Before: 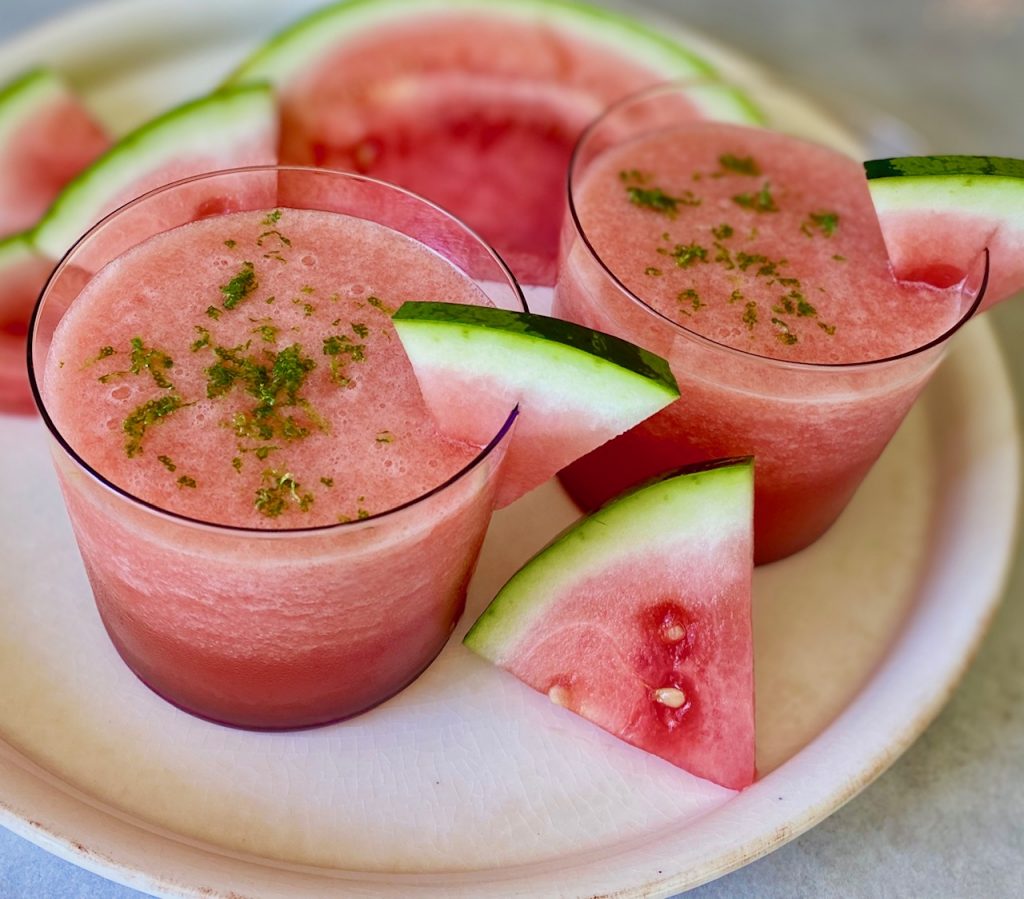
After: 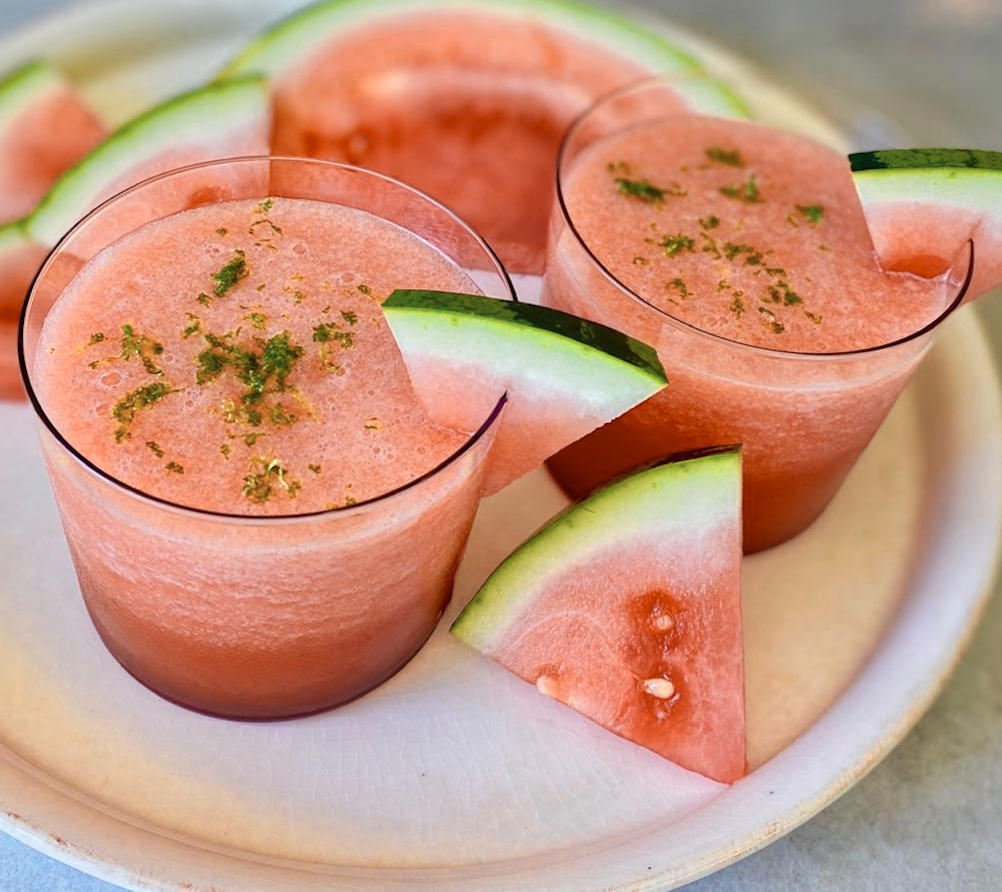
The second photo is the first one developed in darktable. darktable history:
rotate and perspective: rotation 0.226°, lens shift (vertical) -0.042, crop left 0.023, crop right 0.982, crop top 0.006, crop bottom 0.994
color zones: curves: ch0 [(0.018, 0.548) (0.197, 0.654) (0.425, 0.447) (0.605, 0.658) (0.732, 0.579)]; ch1 [(0.105, 0.531) (0.224, 0.531) (0.386, 0.39) (0.618, 0.456) (0.732, 0.456) (0.956, 0.421)]; ch2 [(0.039, 0.583) (0.215, 0.465) (0.399, 0.544) (0.465, 0.548) (0.614, 0.447) (0.724, 0.43) (0.882, 0.623) (0.956, 0.632)]
